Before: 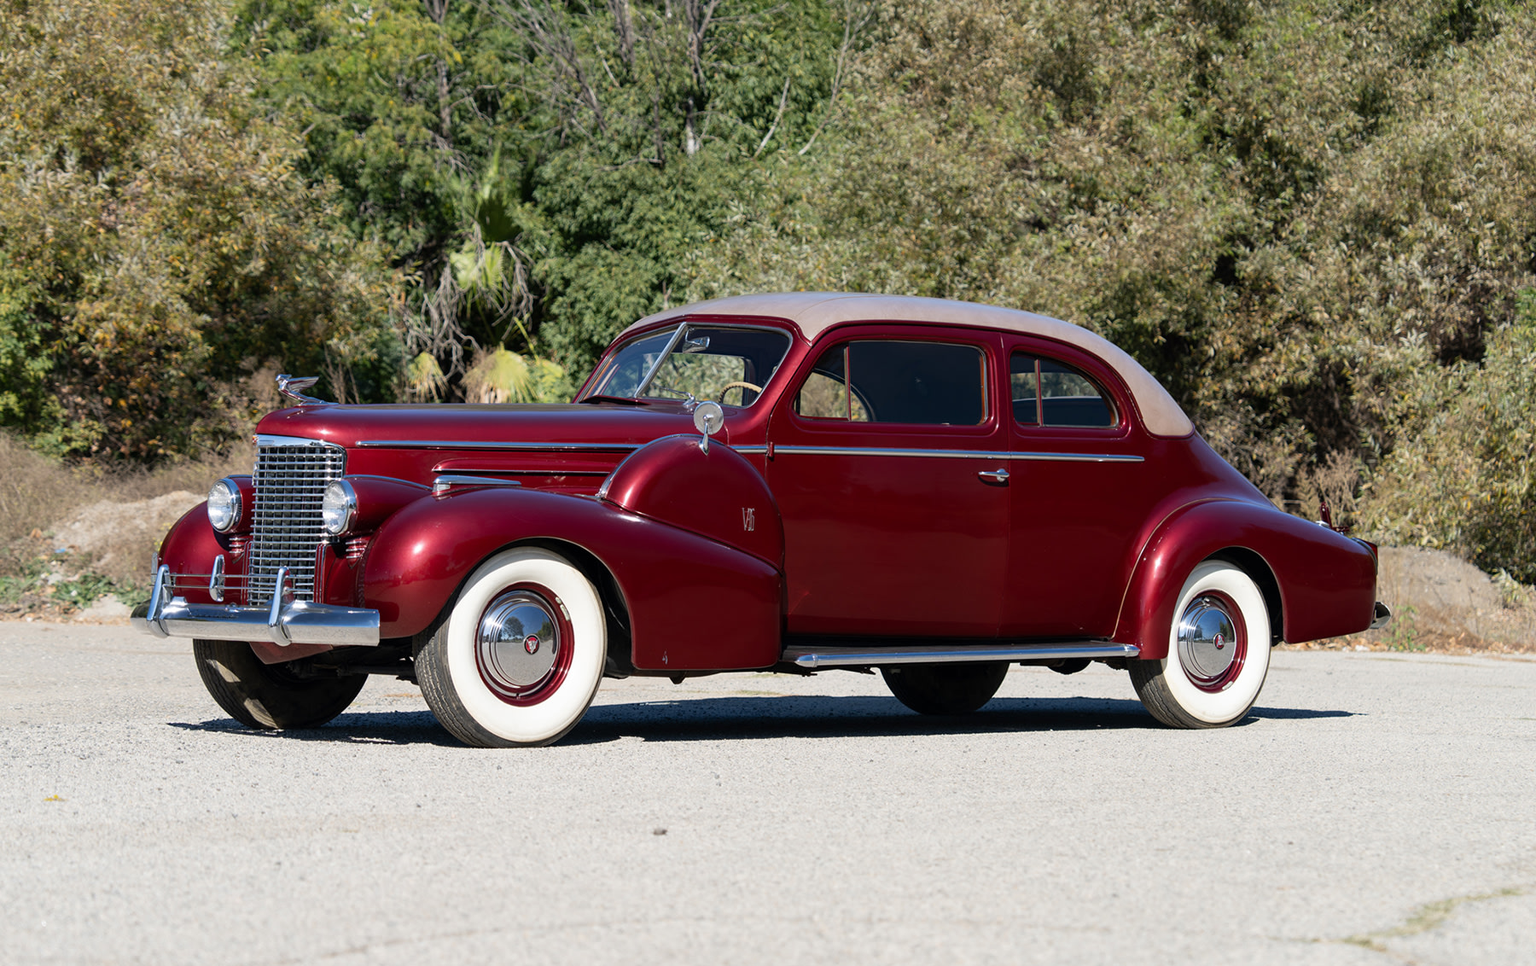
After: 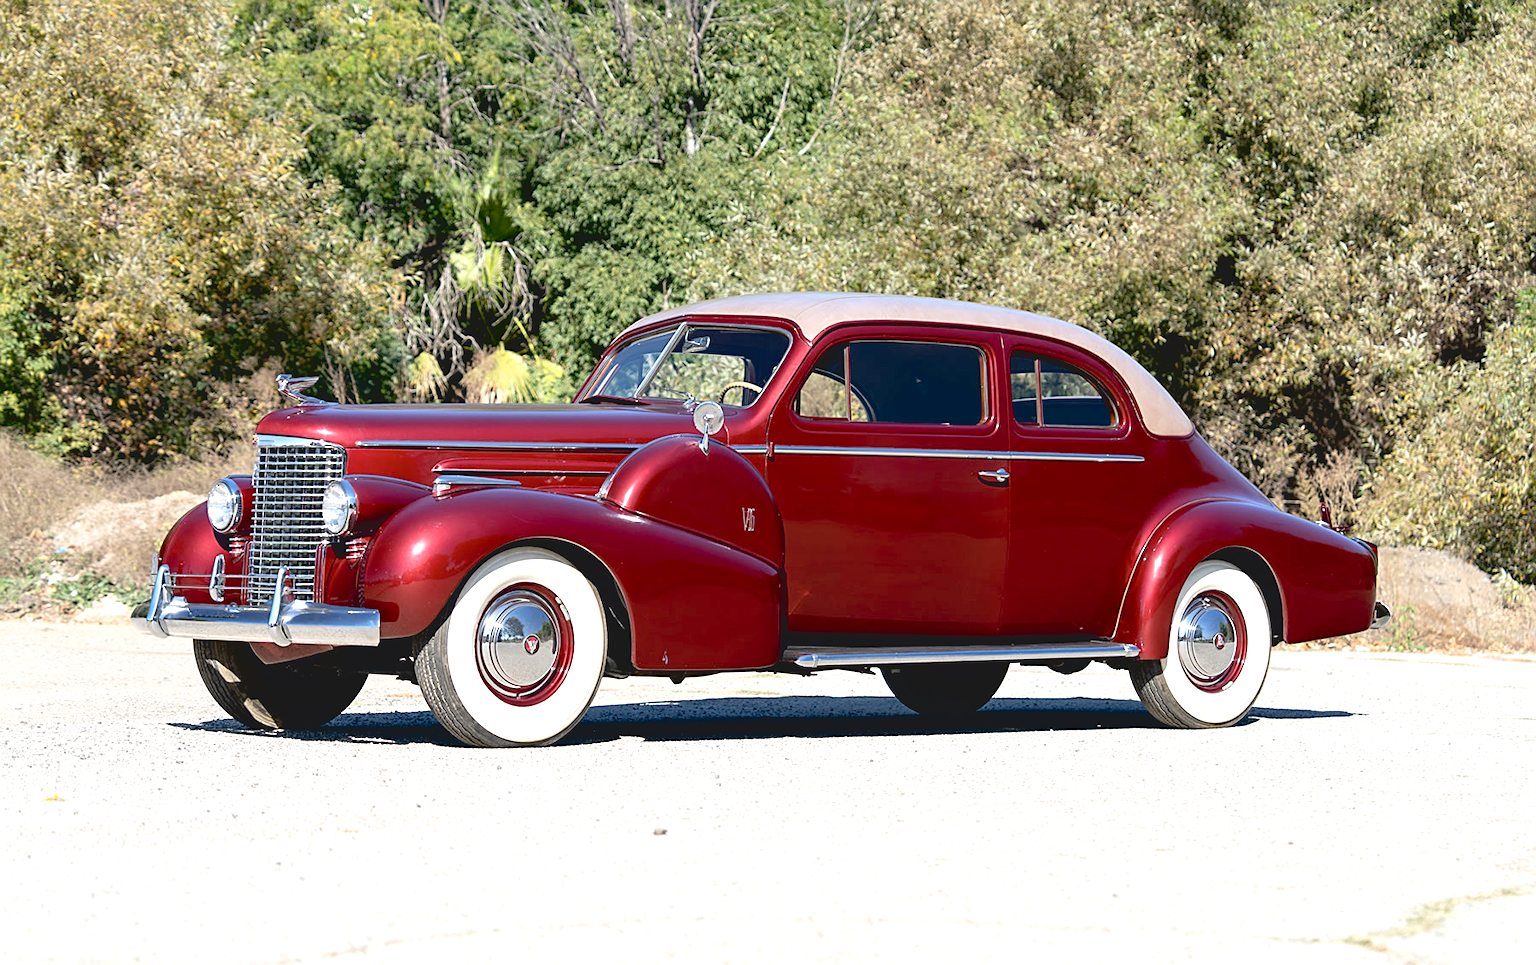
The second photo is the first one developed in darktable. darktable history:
contrast brightness saturation: contrast -0.15, brightness 0.05, saturation -0.12
sharpen: on, module defaults
exposure: black level correction 0.008, exposure 0.979 EV, compensate highlight preservation false
